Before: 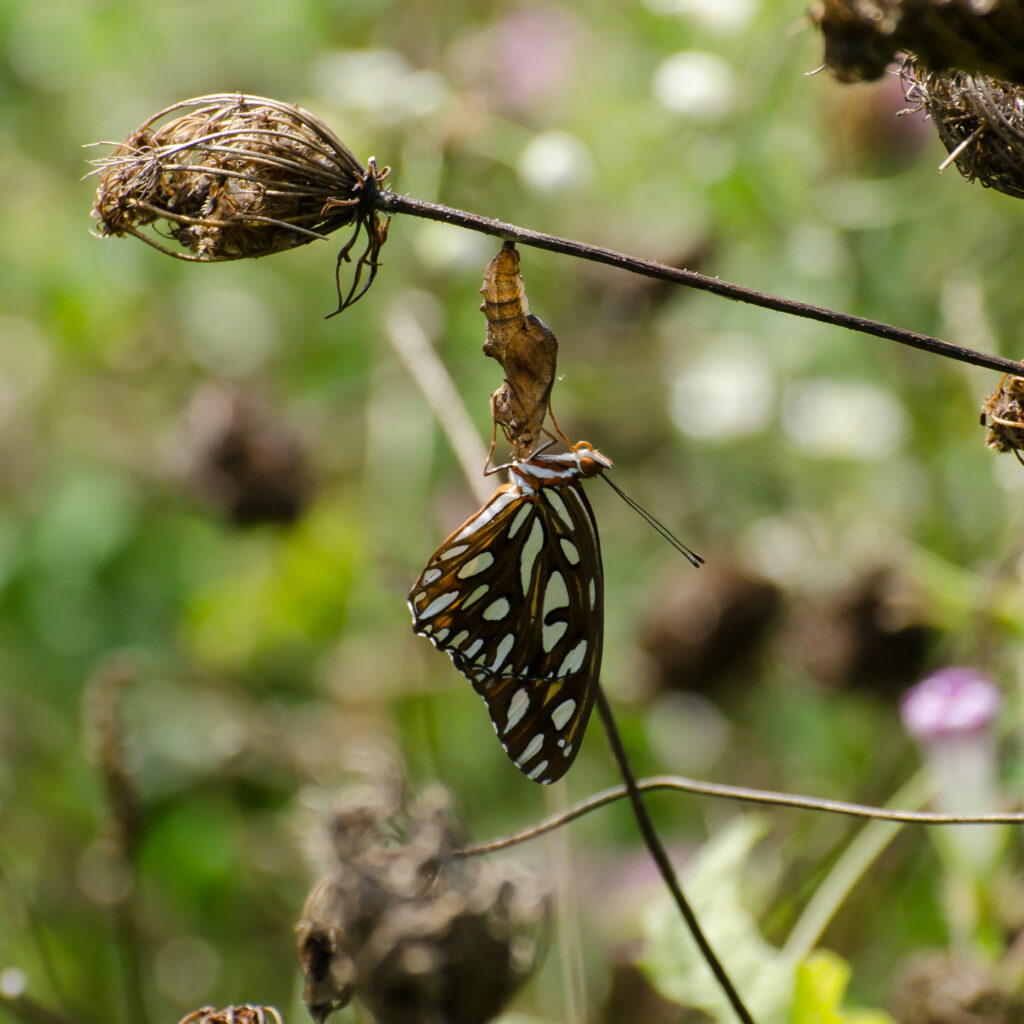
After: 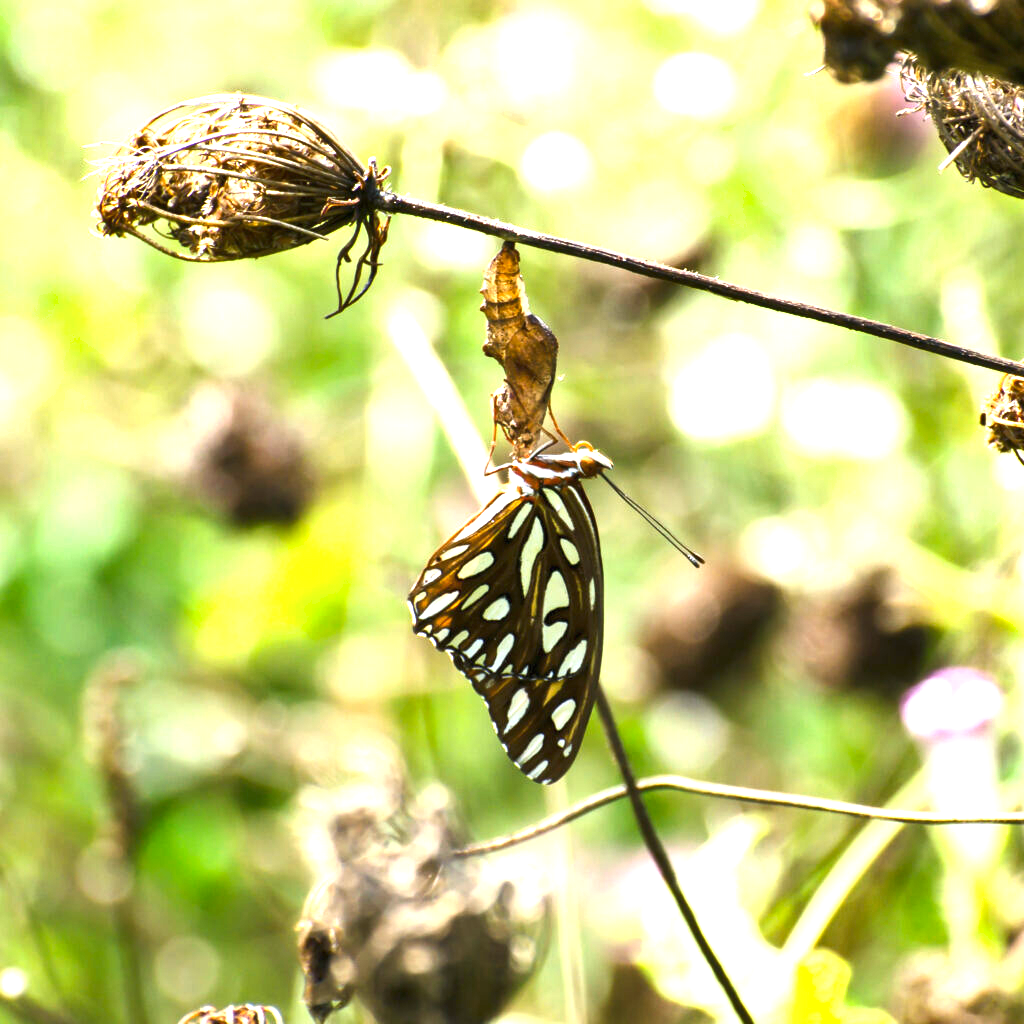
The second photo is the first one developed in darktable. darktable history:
exposure: black level correction 0, exposure 1.9 EV, compensate highlight preservation false
shadows and highlights: shadows 37.27, highlights -28.18, soften with gaussian
